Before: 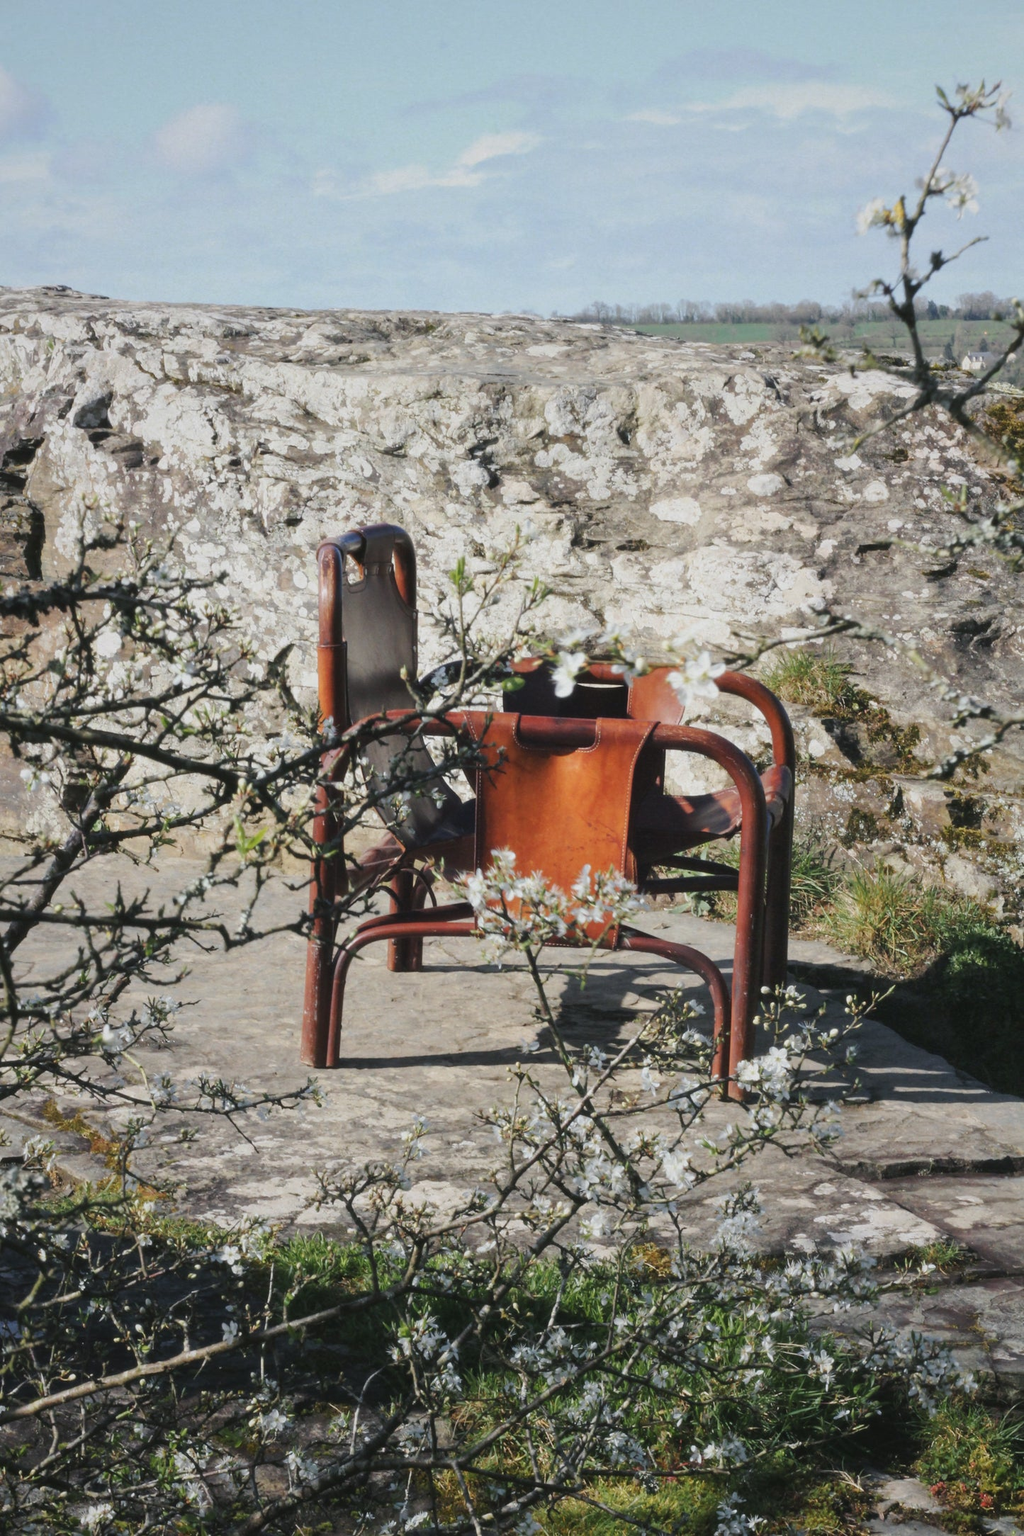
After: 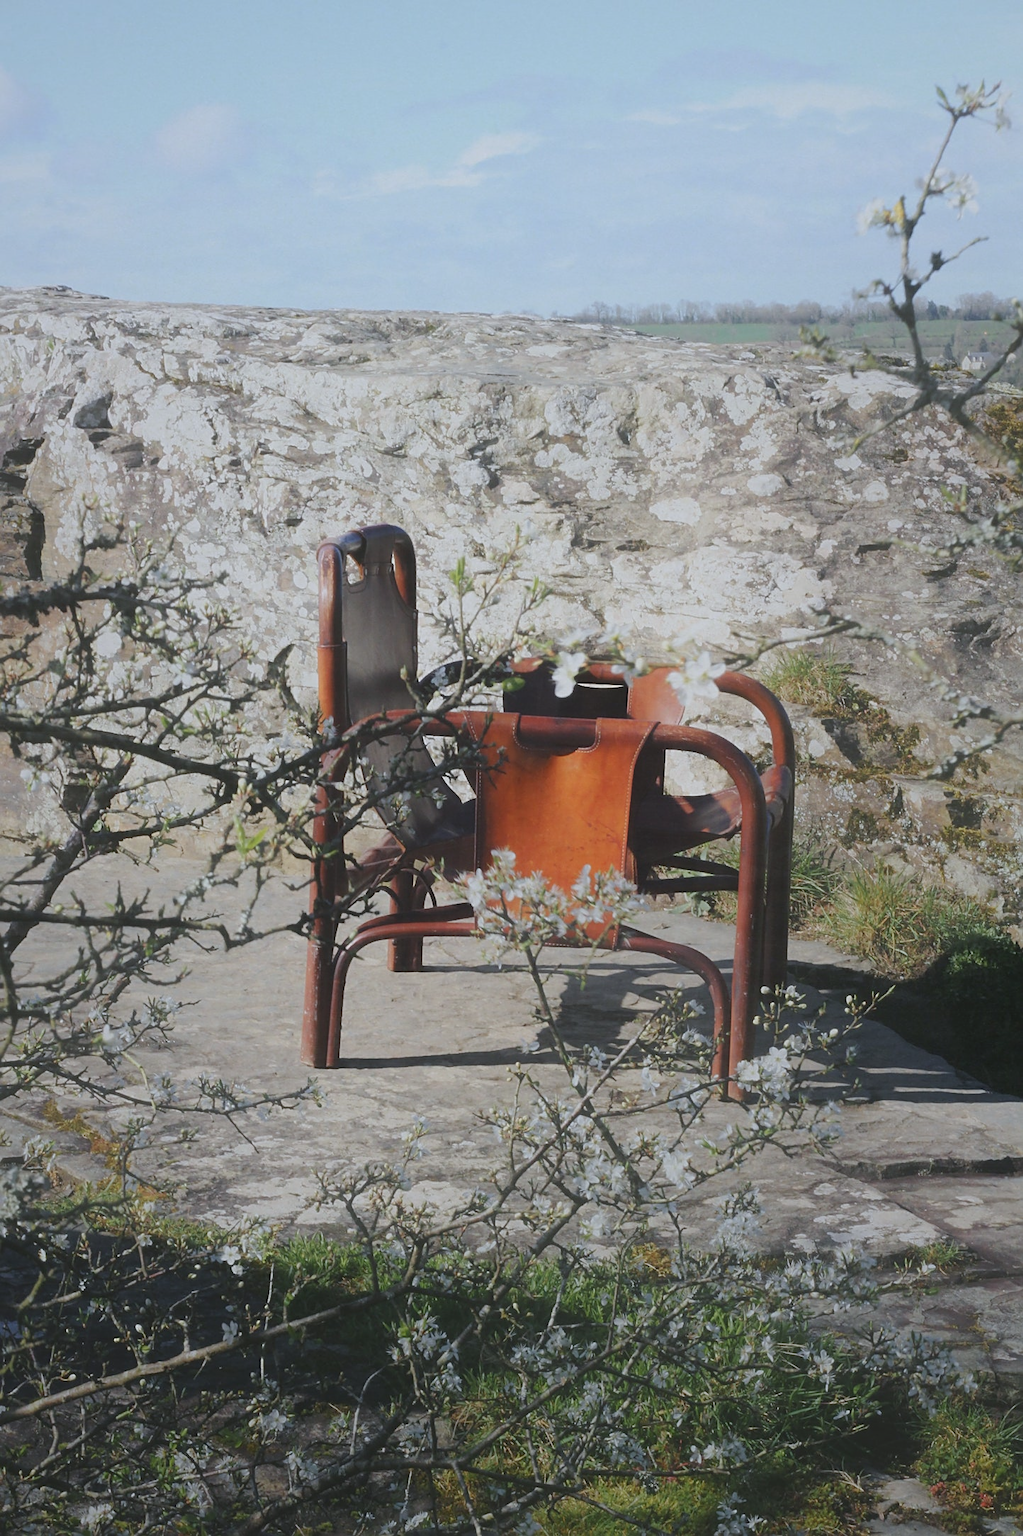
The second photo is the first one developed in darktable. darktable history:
white balance: red 0.974, blue 1.044
sharpen: on, module defaults
contrast equalizer: octaves 7, y [[0.6 ×6], [0.55 ×6], [0 ×6], [0 ×6], [0 ×6]], mix -1
